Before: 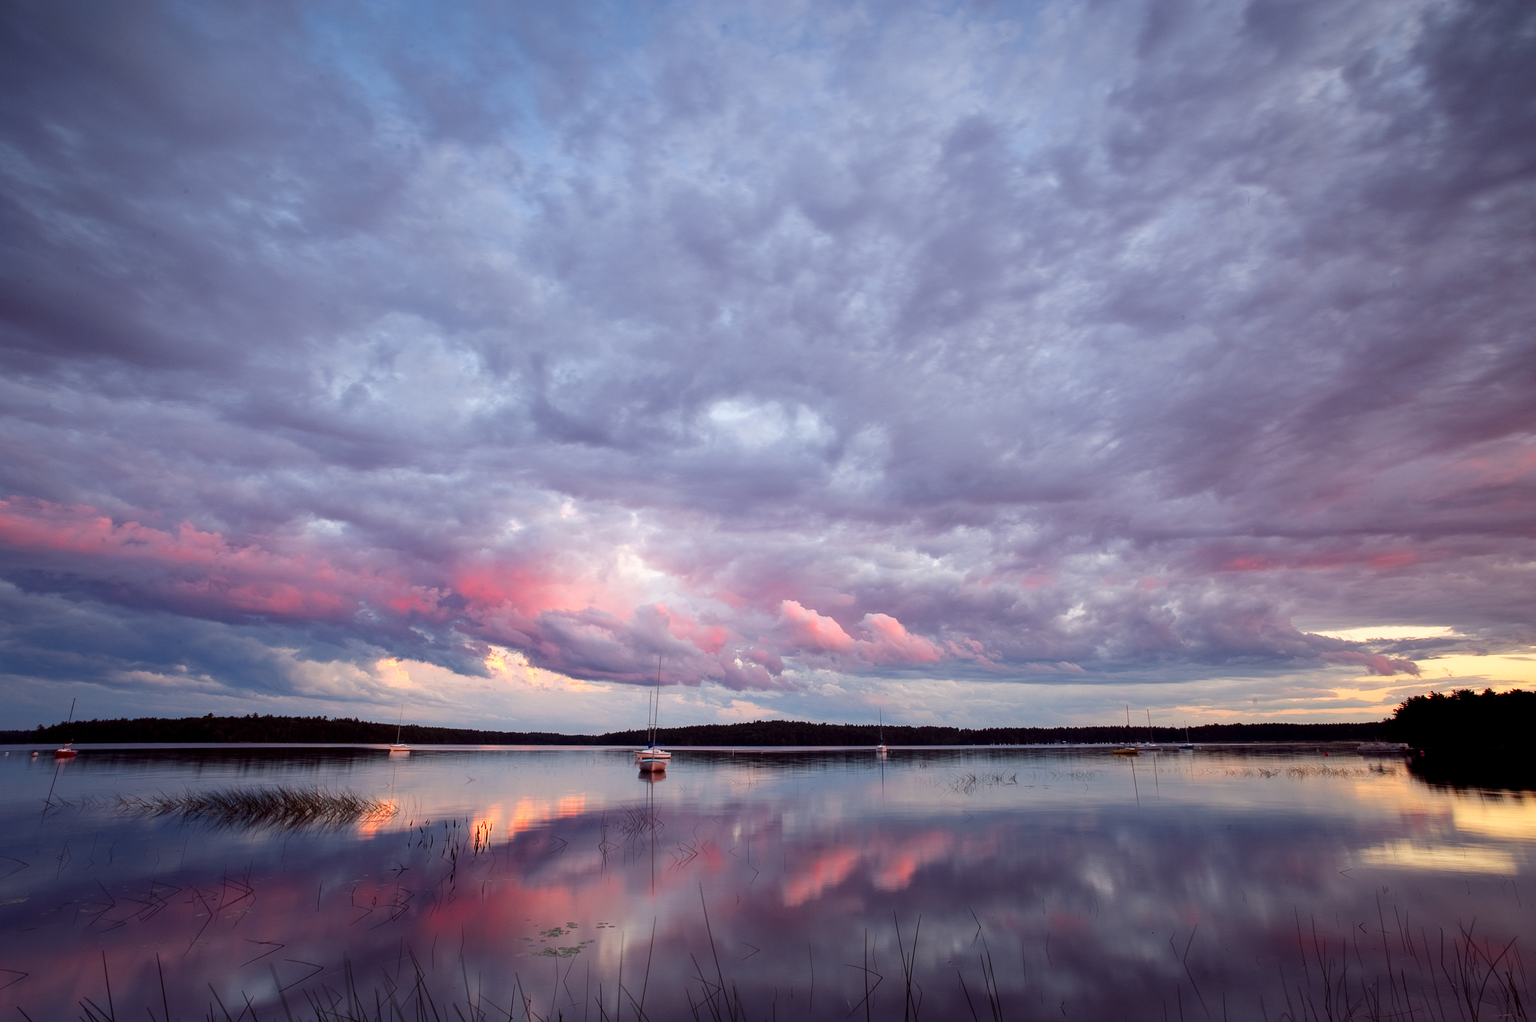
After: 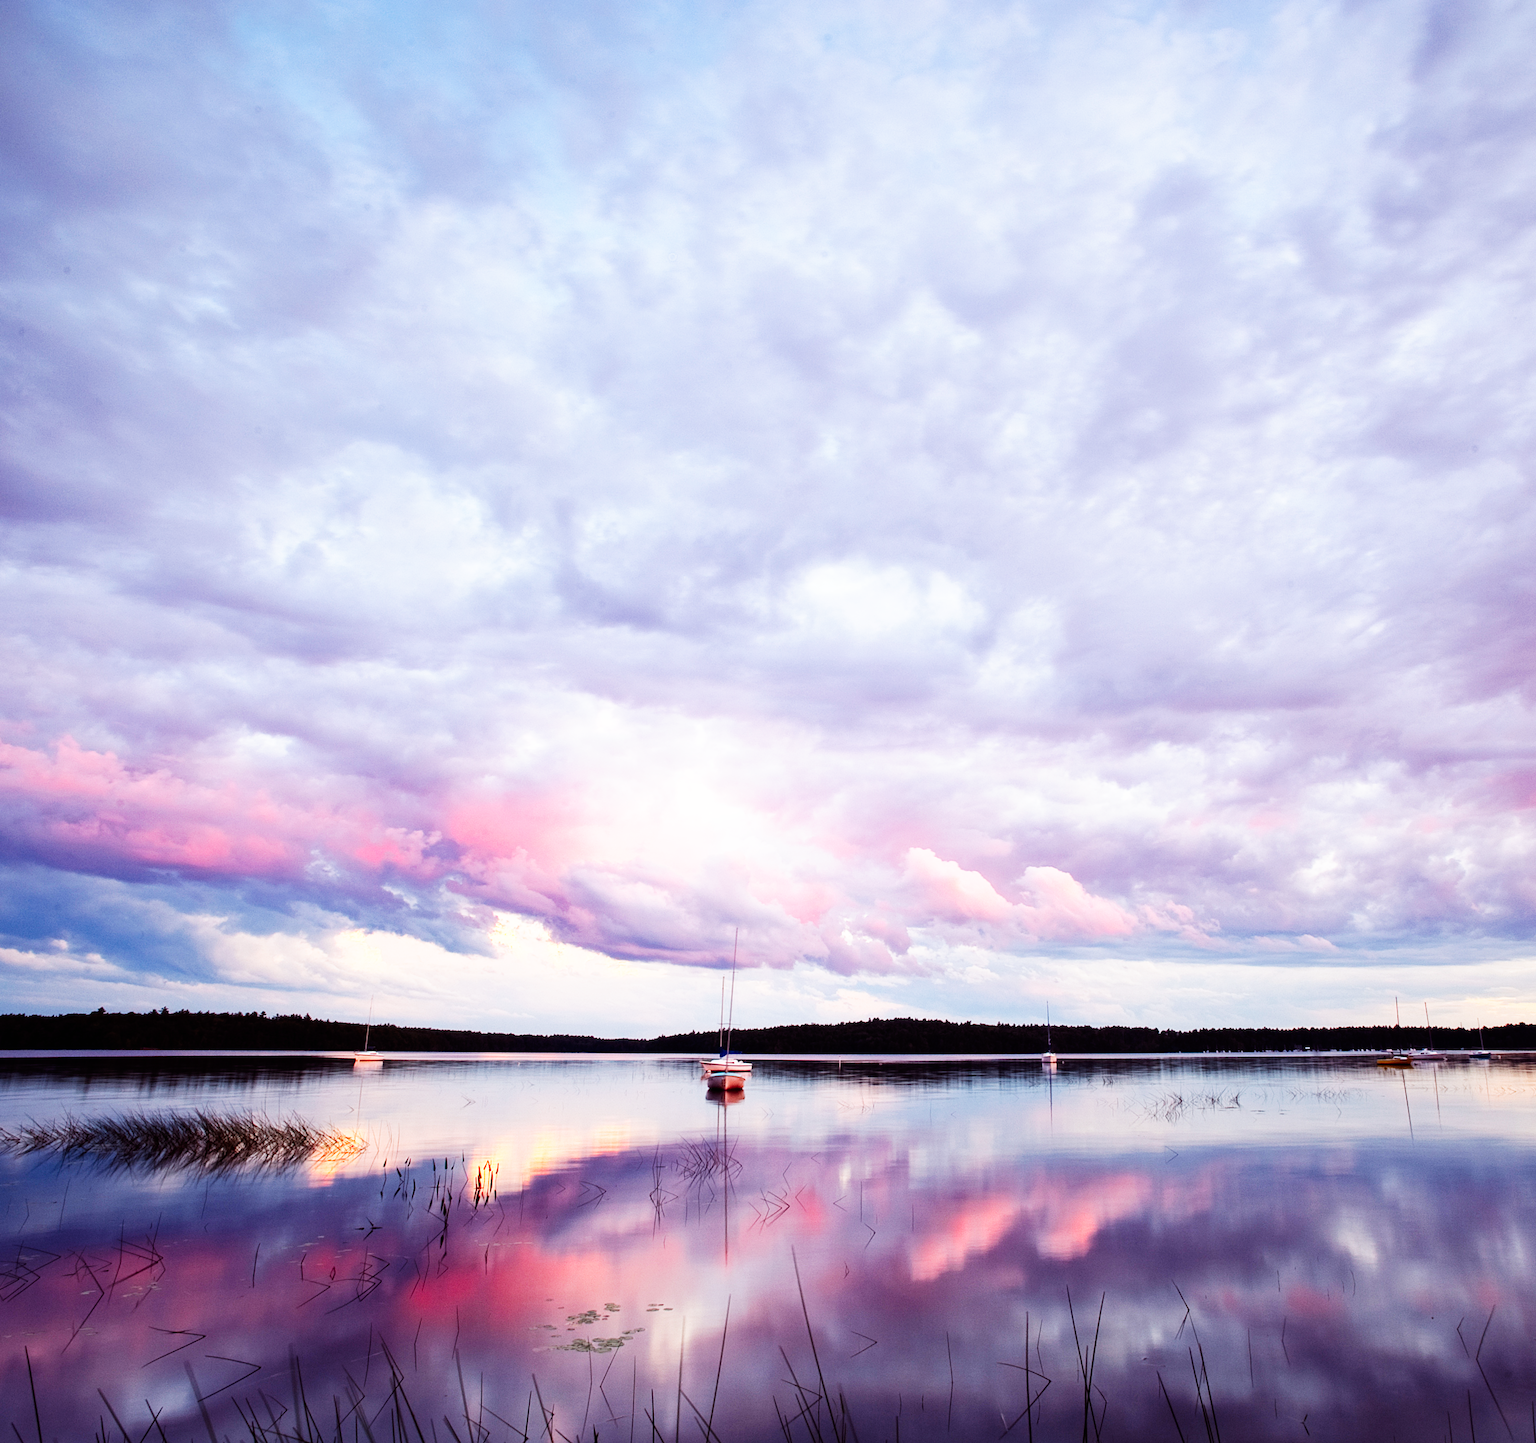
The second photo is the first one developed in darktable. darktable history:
base curve: curves: ch0 [(0, 0) (0.007, 0.004) (0.027, 0.03) (0.046, 0.07) (0.207, 0.54) (0.442, 0.872) (0.673, 0.972) (1, 1)], preserve colors none
crop and rotate: left 9.061%, right 20.142%
